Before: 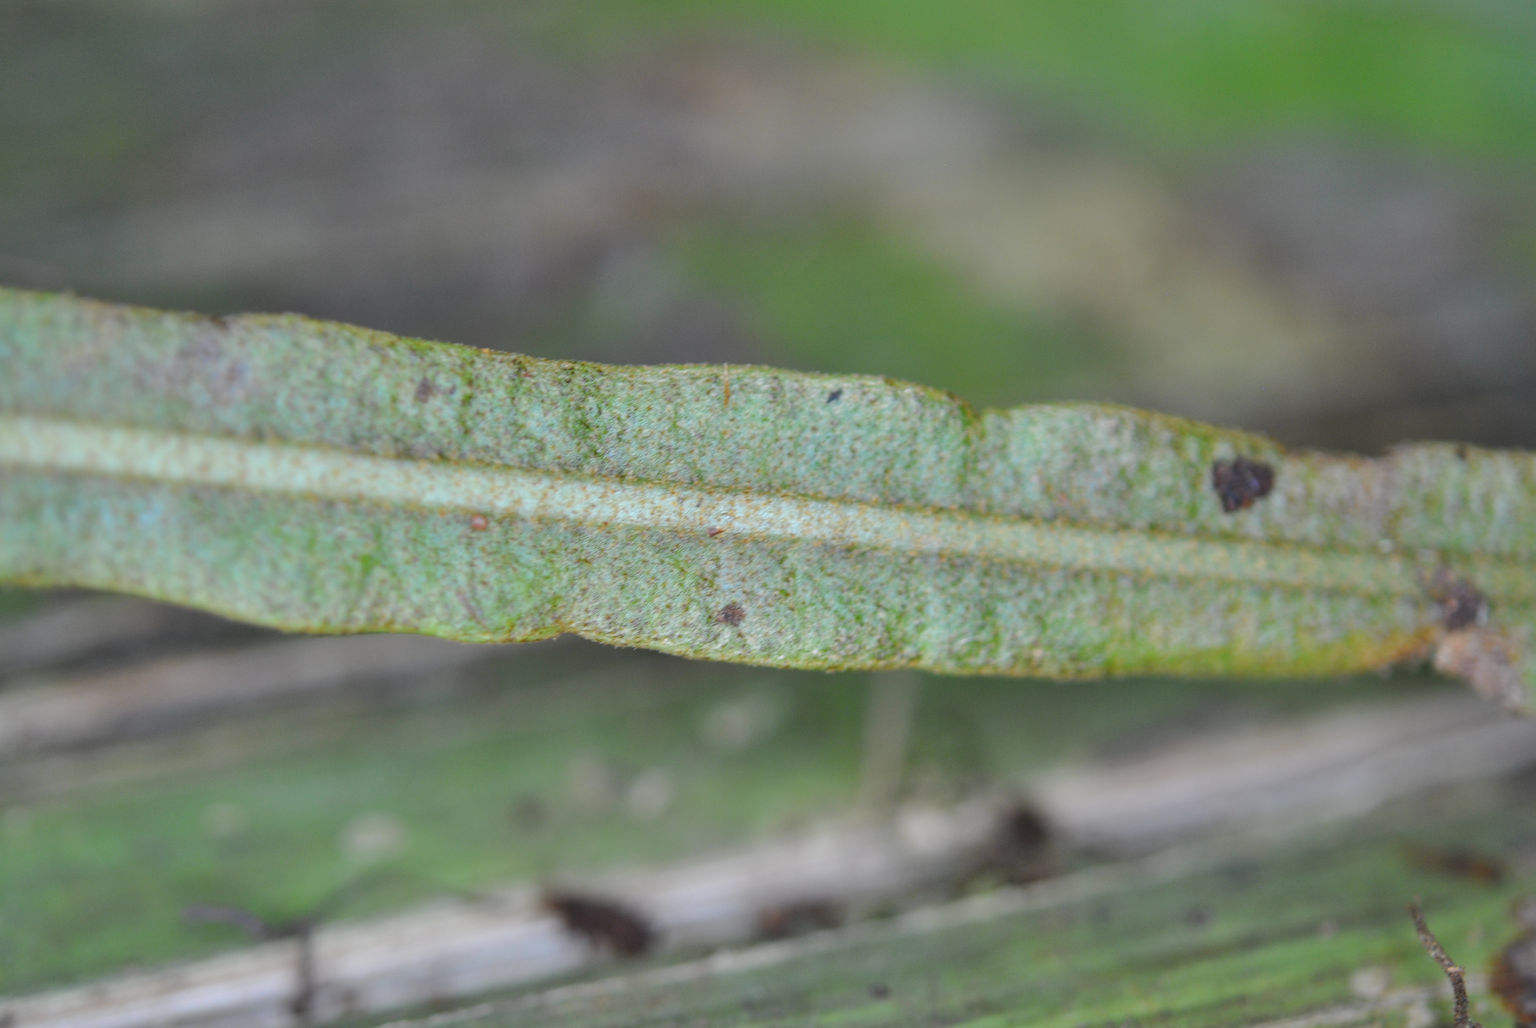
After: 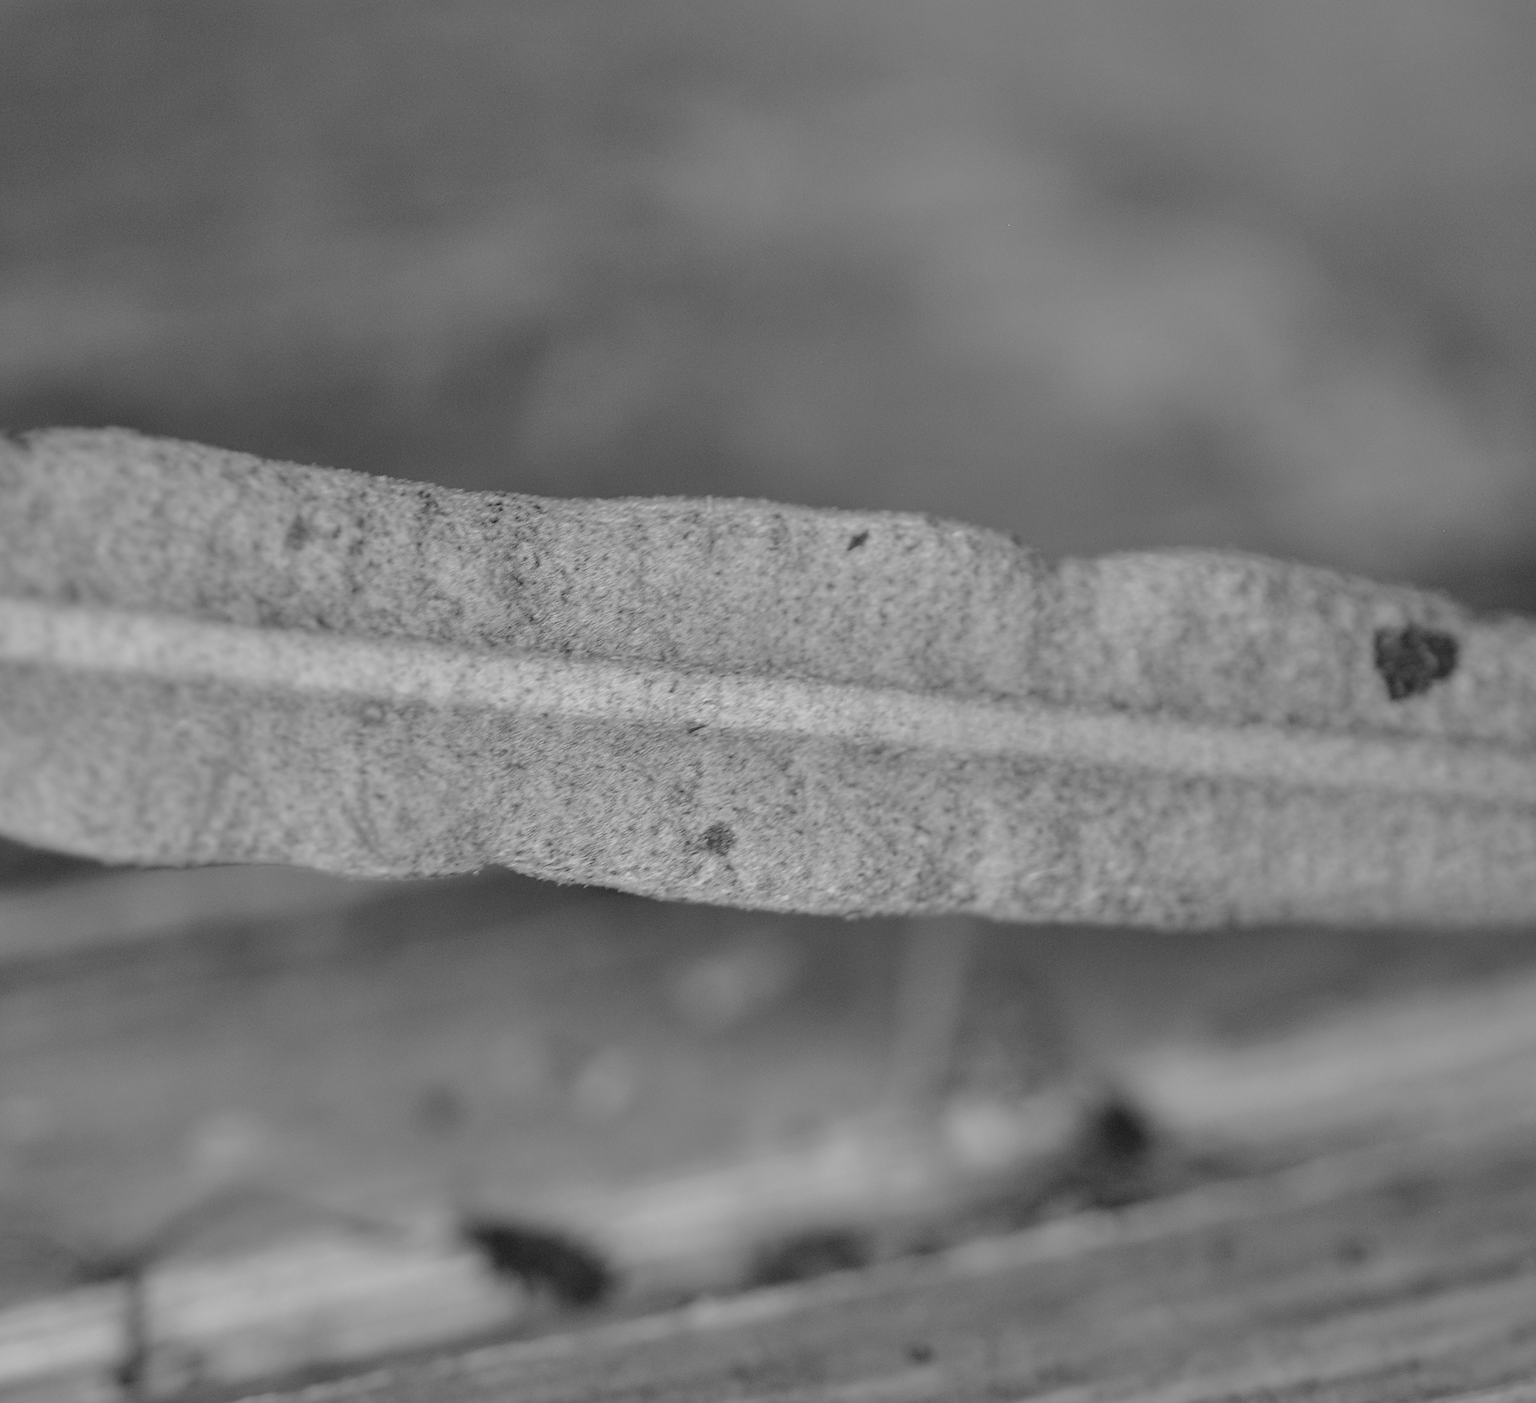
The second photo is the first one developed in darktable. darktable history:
sharpen: on, module defaults
filmic rgb: hardness 4.17, contrast 0.921
haze removal: compatibility mode true, adaptive false
monochrome: on, module defaults
crop: left 13.443%, right 13.31%
